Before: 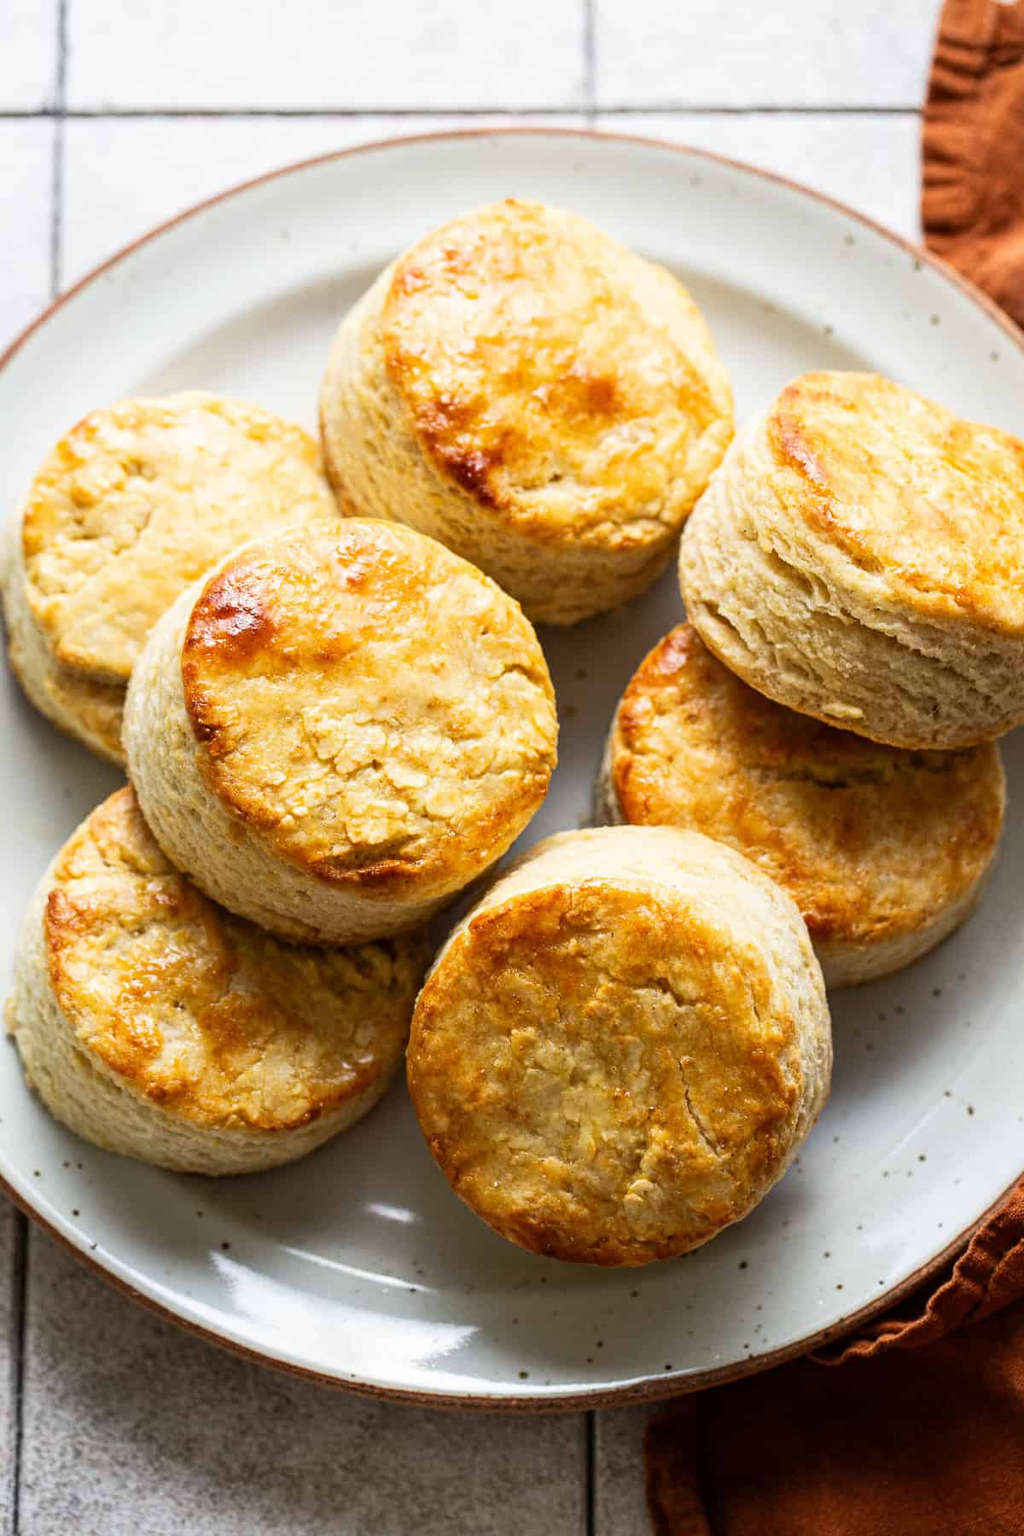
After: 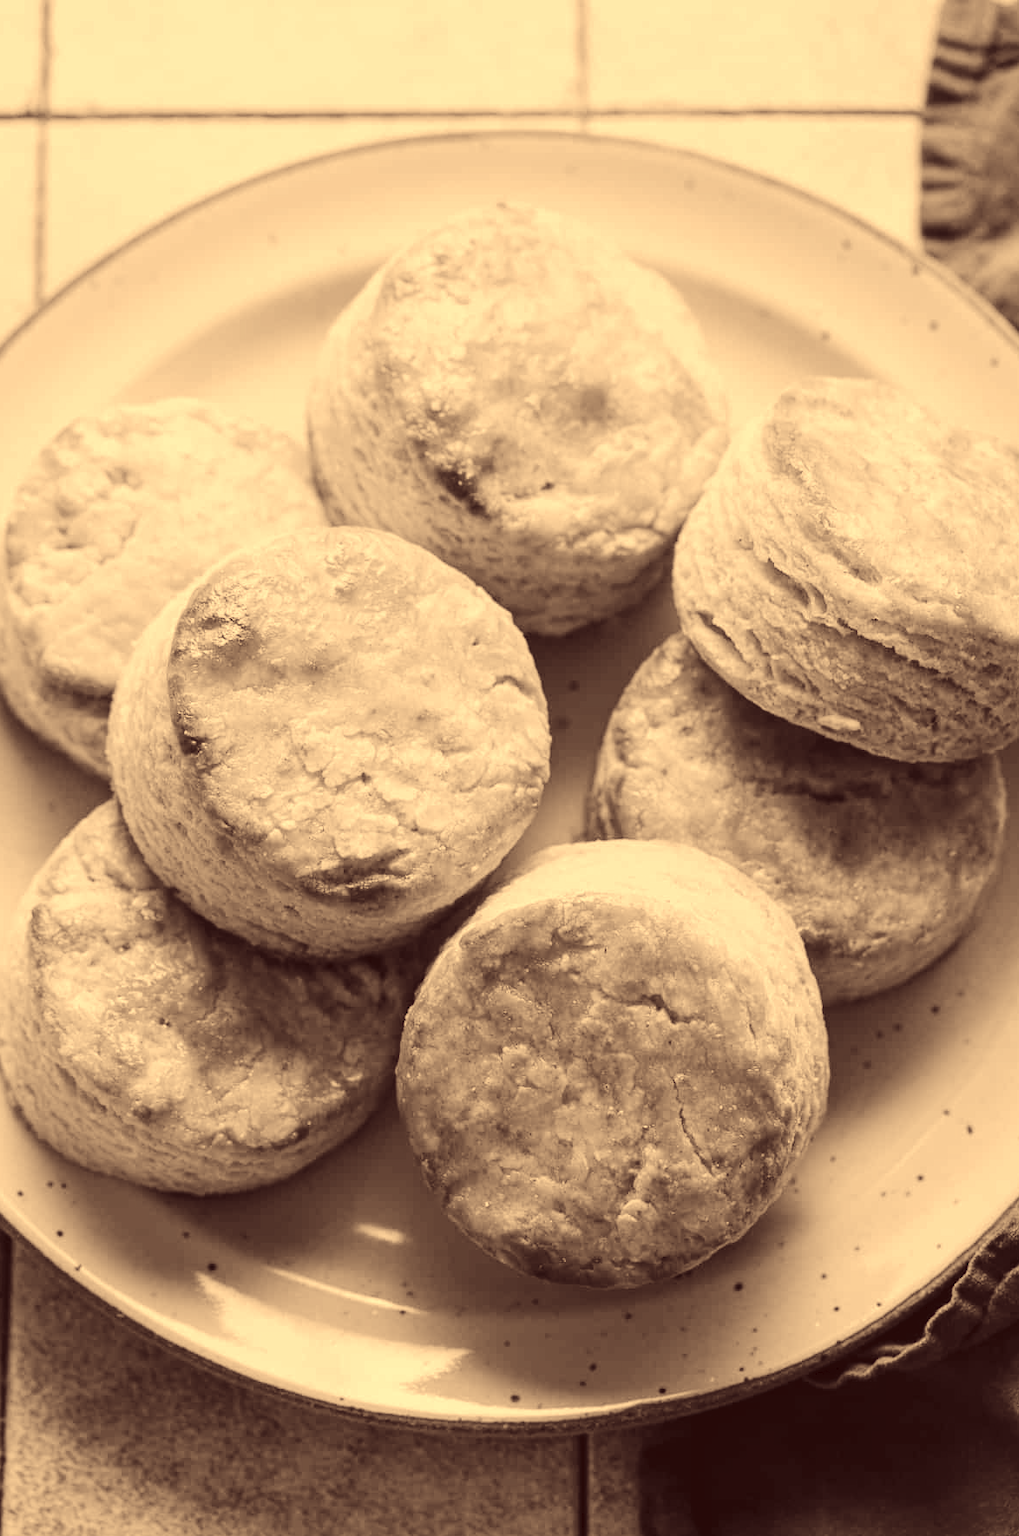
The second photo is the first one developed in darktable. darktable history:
color correction: highlights a* 10.16, highlights b* 38.68, shadows a* 14.57, shadows b* 3.54
color calibration: output gray [0.714, 0.278, 0, 0], illuminant F (fluorescent), F source F9 (Cool White Deluxe 4150 K) – high CRI, x 0.374, y 0.373, temperature 4162.17 K
crop: left 1.74%, right 0.269%, bottom 1.666%
tone curve: curves: ch0 [(0, 0) (0.003, 0.054) (0.011, 0.058) (0.025, 0.069) (0.044, 0.087) (0.069, 0.1) (0.1, 0.123) (0.136, 0.152) (0.177, 0.183) (0.224, 0.234) (0.277, 0.291) (0.335, 0.367) (0.399, 0.441) (0.468, 0.524) (0.543, 0.6) (0.623, 0.673) (0.709, 0.744) (0.801, 0.812) (0.898, 0.89) (1, 1)], color space Lab, independent channels, preserve colors none
